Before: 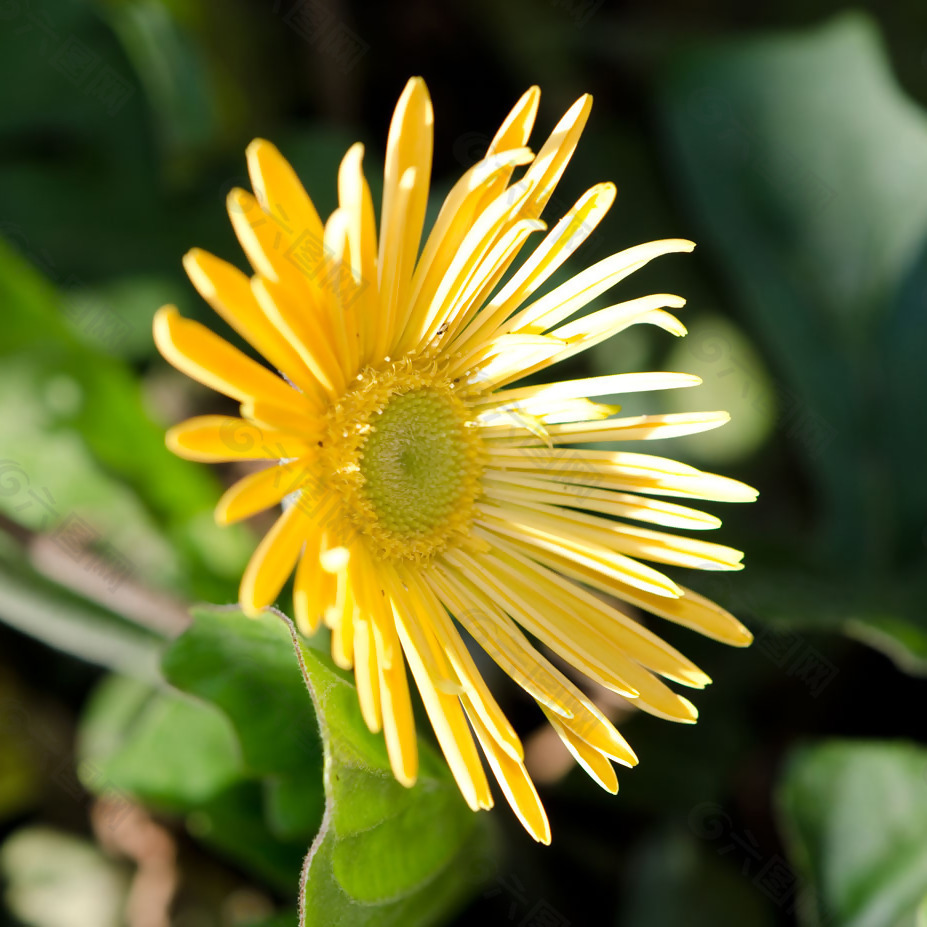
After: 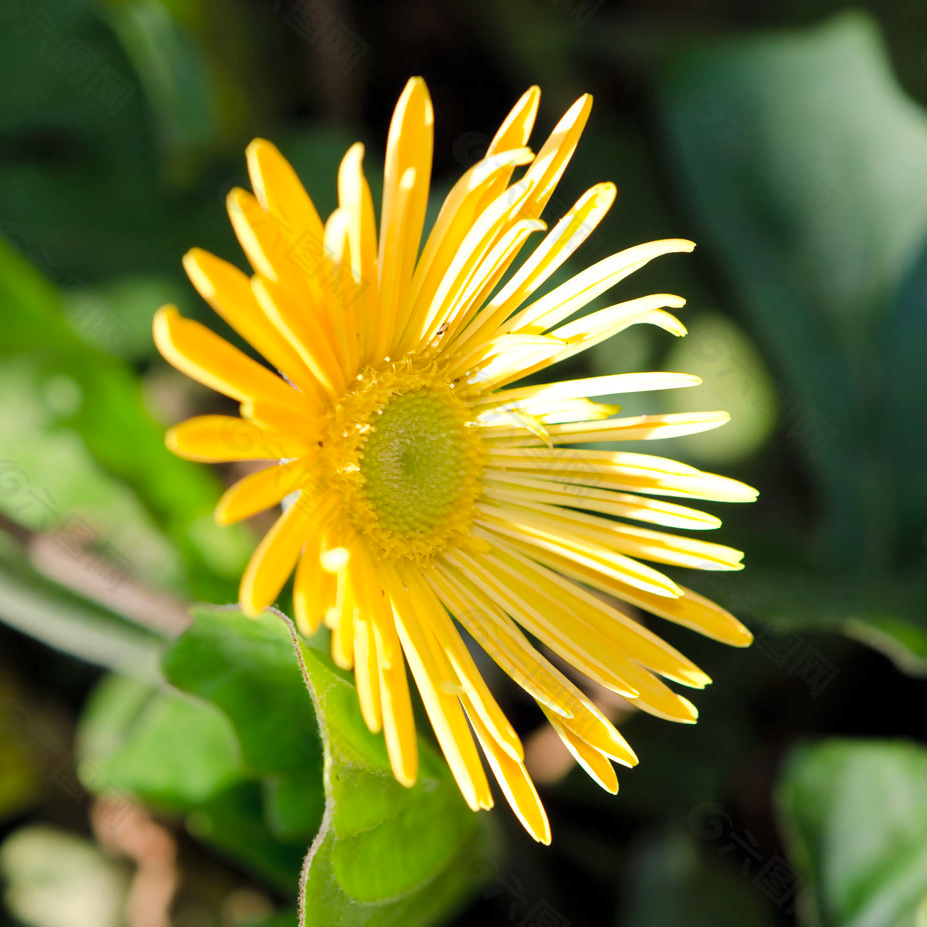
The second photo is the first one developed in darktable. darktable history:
contrast brightness saturation: brightness 0.088, saturation 0.191
